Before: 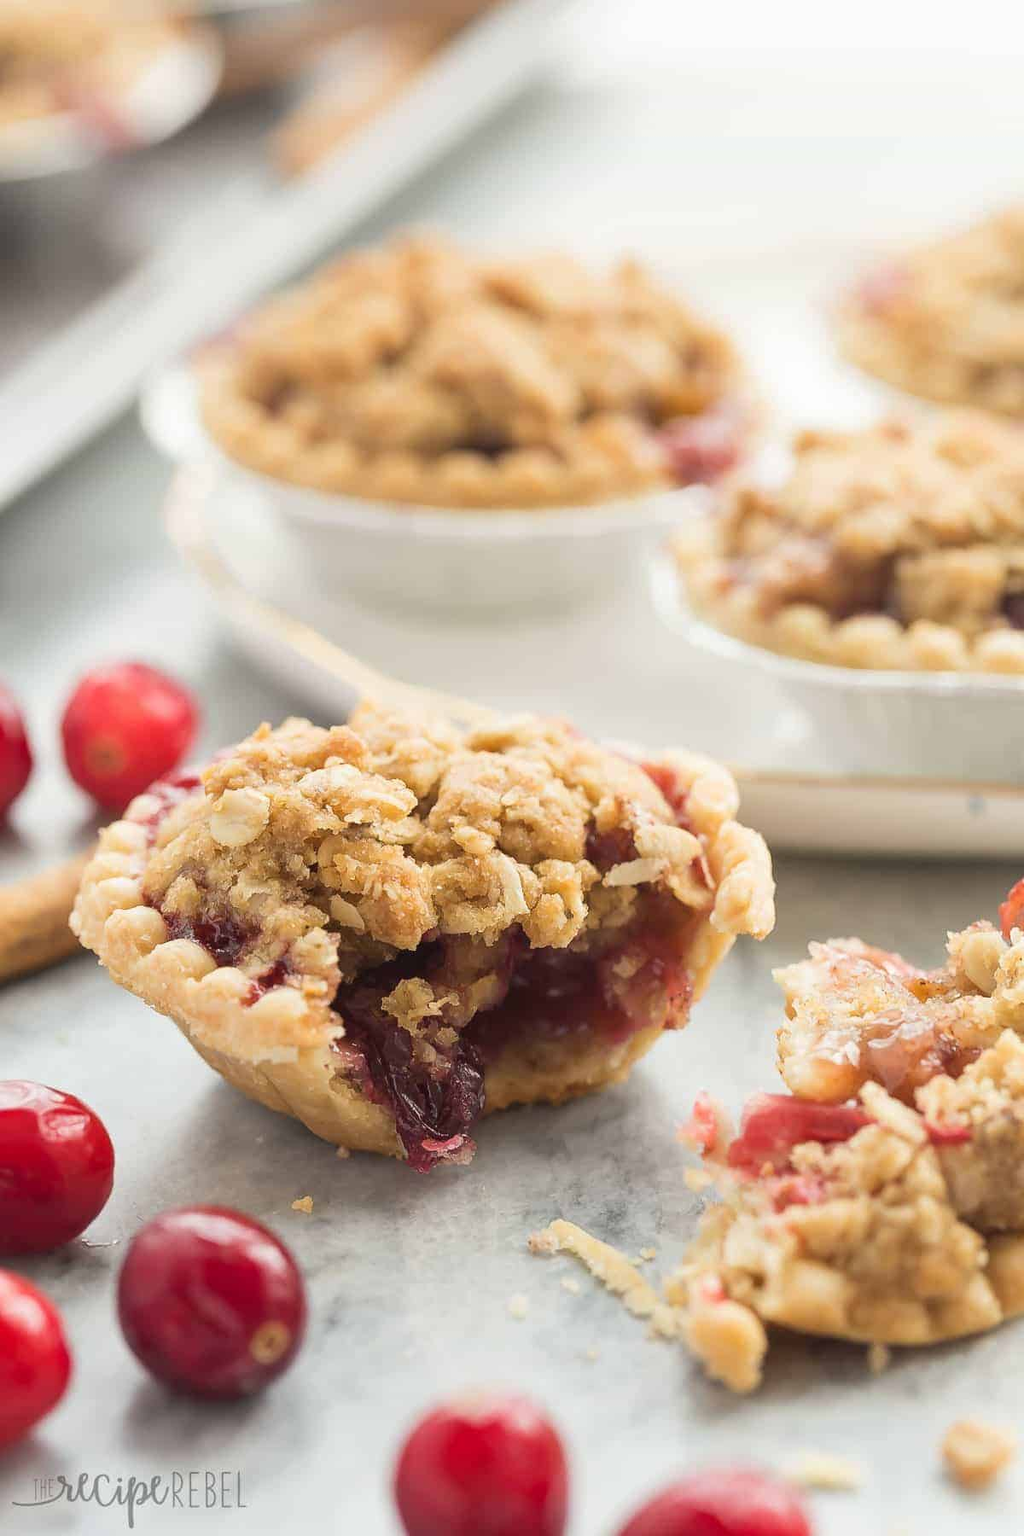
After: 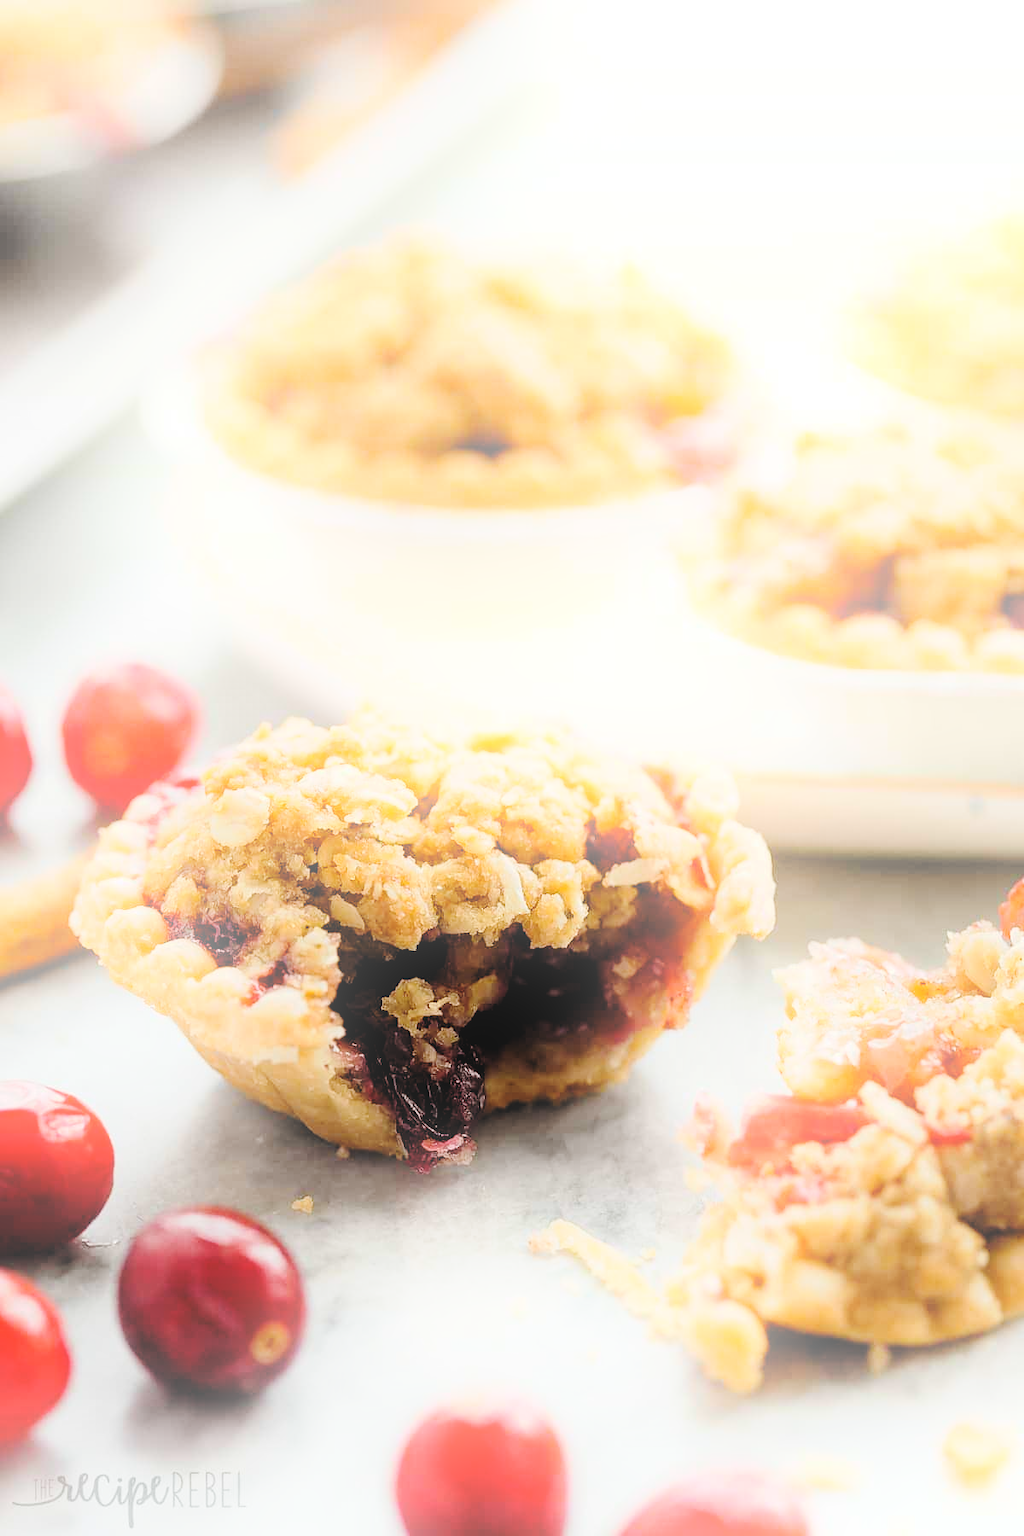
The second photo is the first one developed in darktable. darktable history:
tone curve: curves: ch0 [(0, 0) (0.003, 0.023) (0.011, 0.029) (0.025, 0.037) (0.044, 0.047) (0.069, 0.057) (0.1, 0.075) (0.136, 0.103) (0.177, 0.145) (0.224, 0.193) (0.277, 0.266) (0.335, 0.362) (0.399, 0.473) (0.468, 0.569) (0.543, 0.655) (0.623, 0.73) (0.709, 0.804) (0.801, 0.874) (0.898, 0.924) (1, 1)], preserve colors none
bloom: on, module defaults
levels: levels [0.116, 0.574, 1]
